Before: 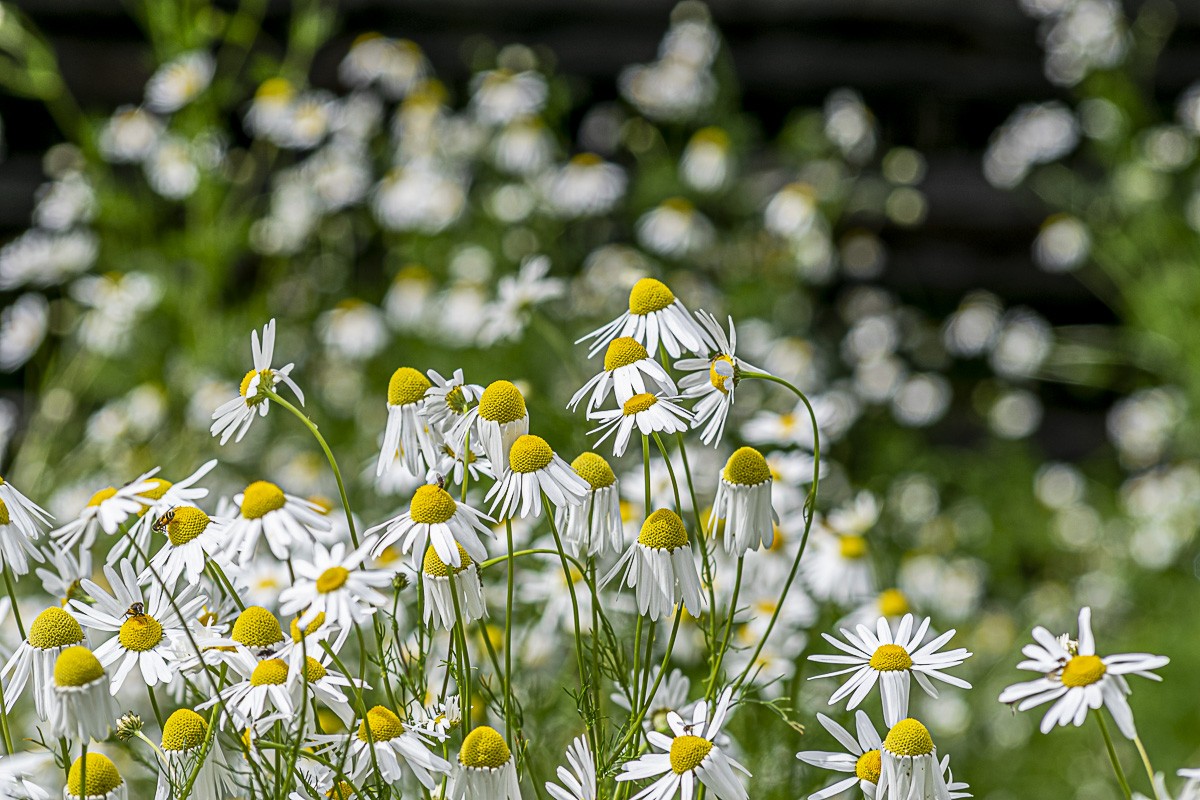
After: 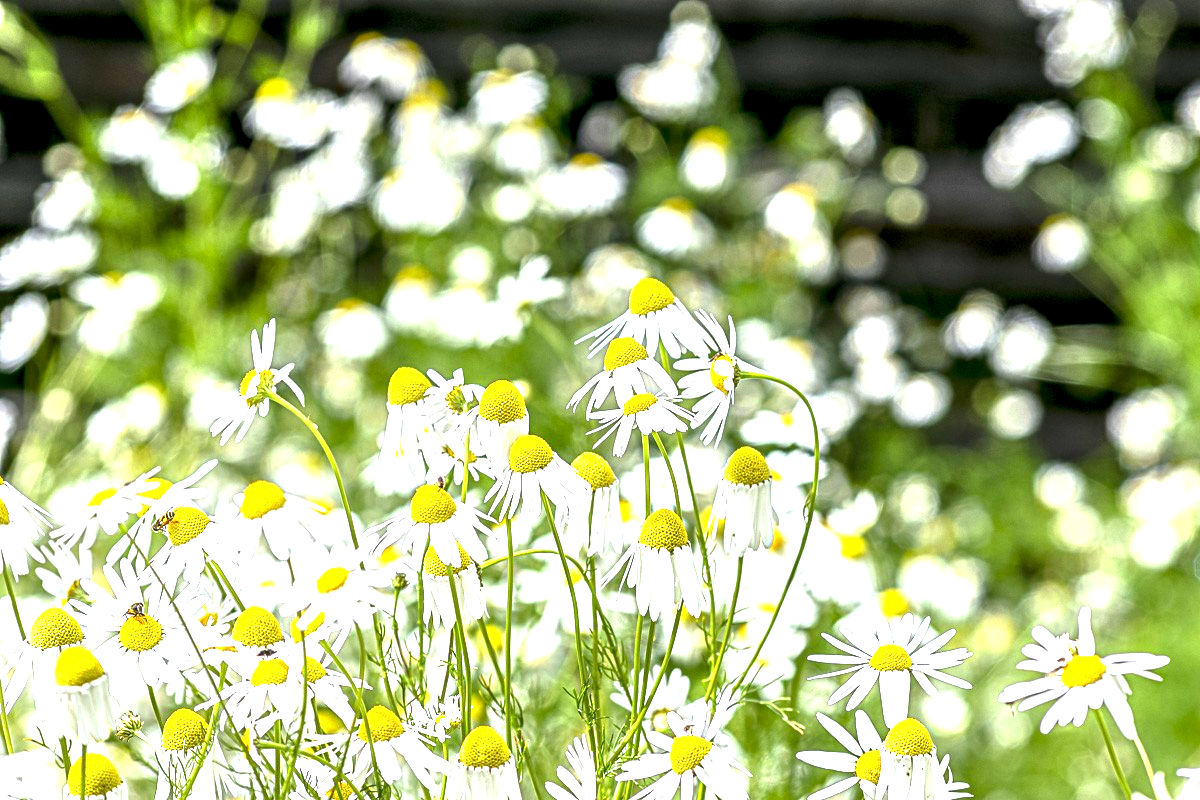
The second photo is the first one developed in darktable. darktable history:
exposure: black level correction 0.001, exposure 1.84 EV, compensate exposure bias true, compensate highlight preservation false
